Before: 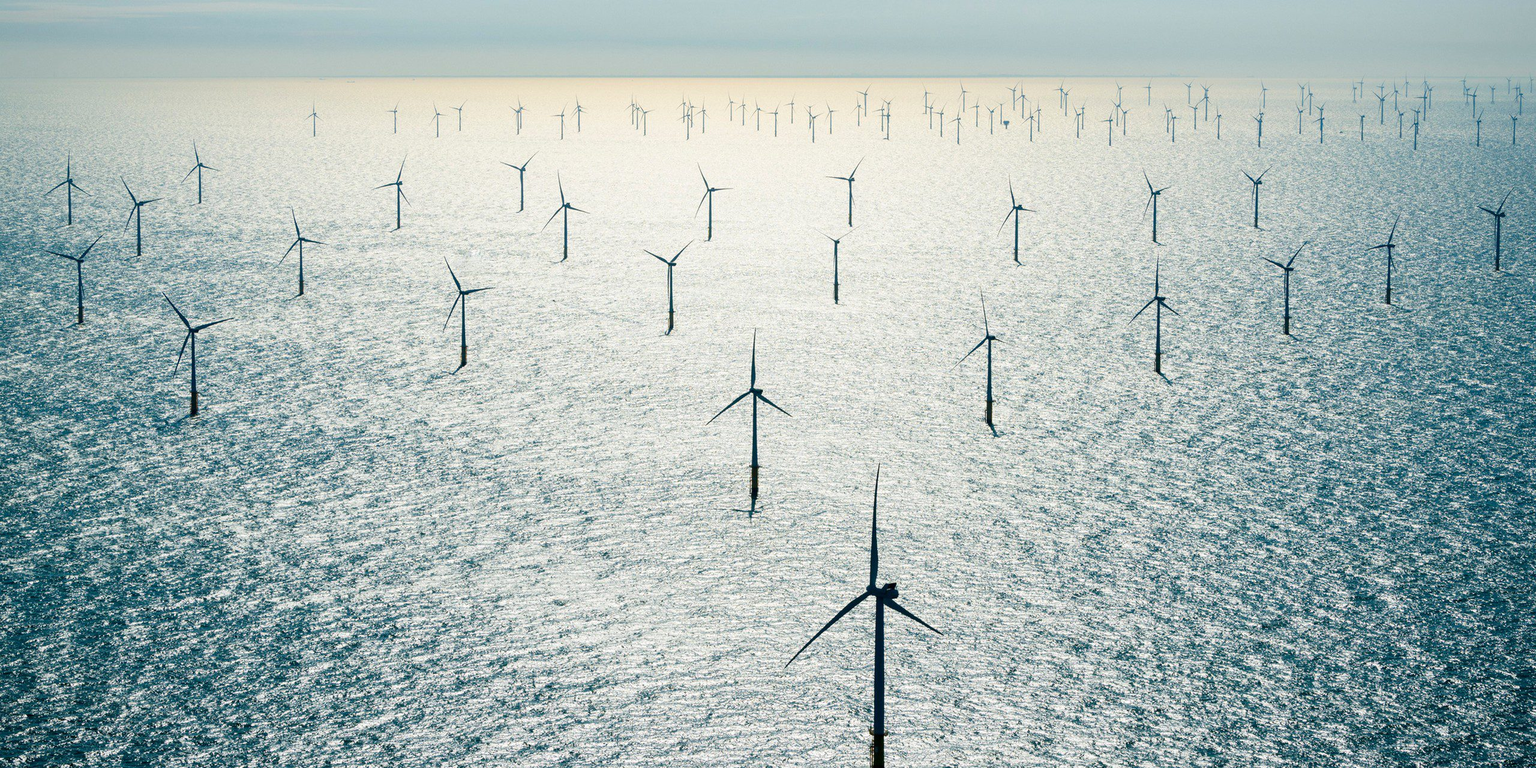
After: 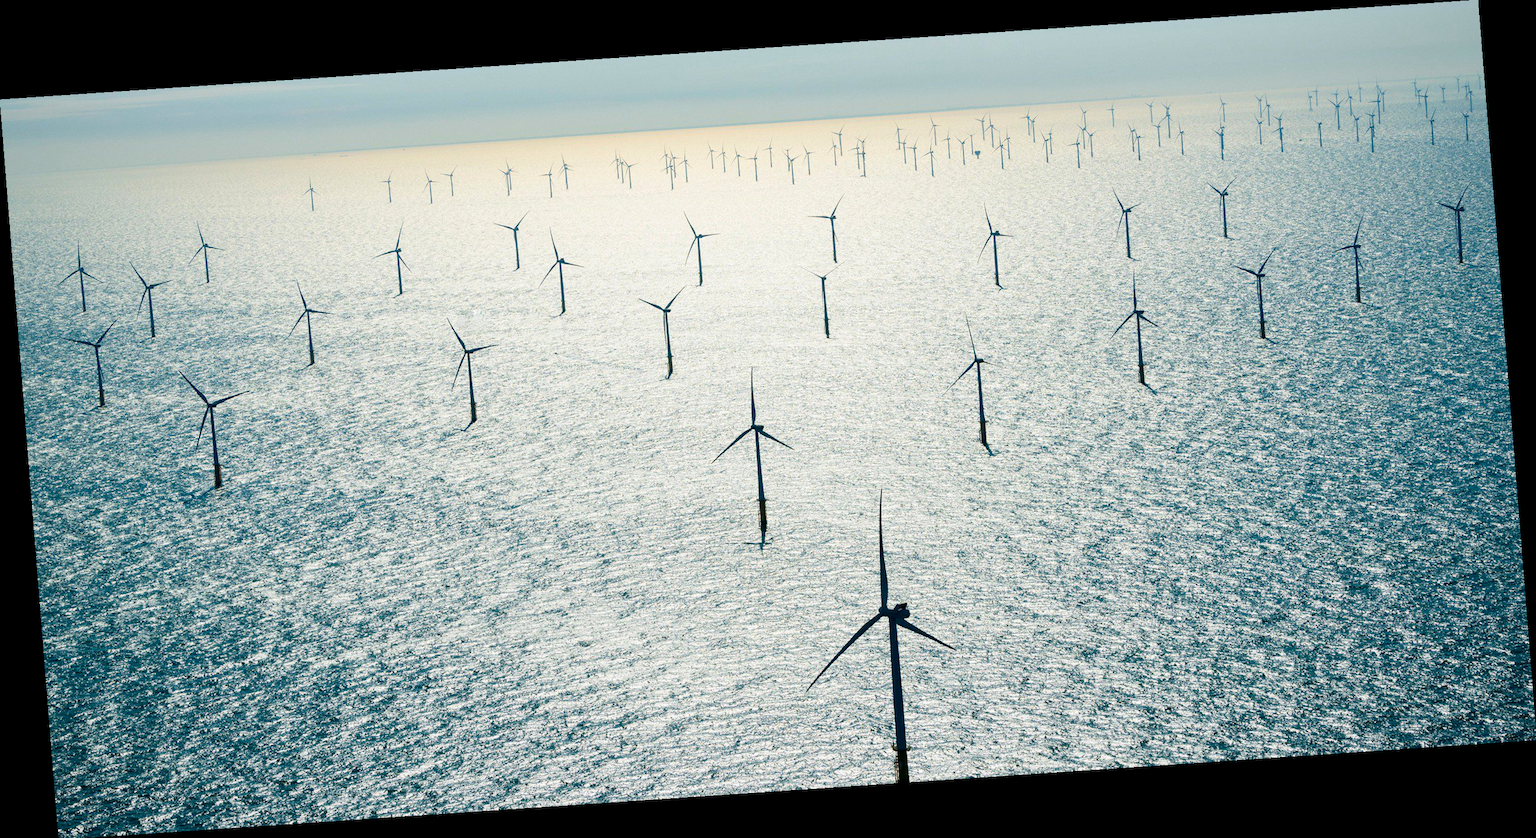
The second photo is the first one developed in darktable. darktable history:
color correction: saturation 1.1
rotate and perspective: rotation -4.2°, shear 0.006, automatic cropping off
